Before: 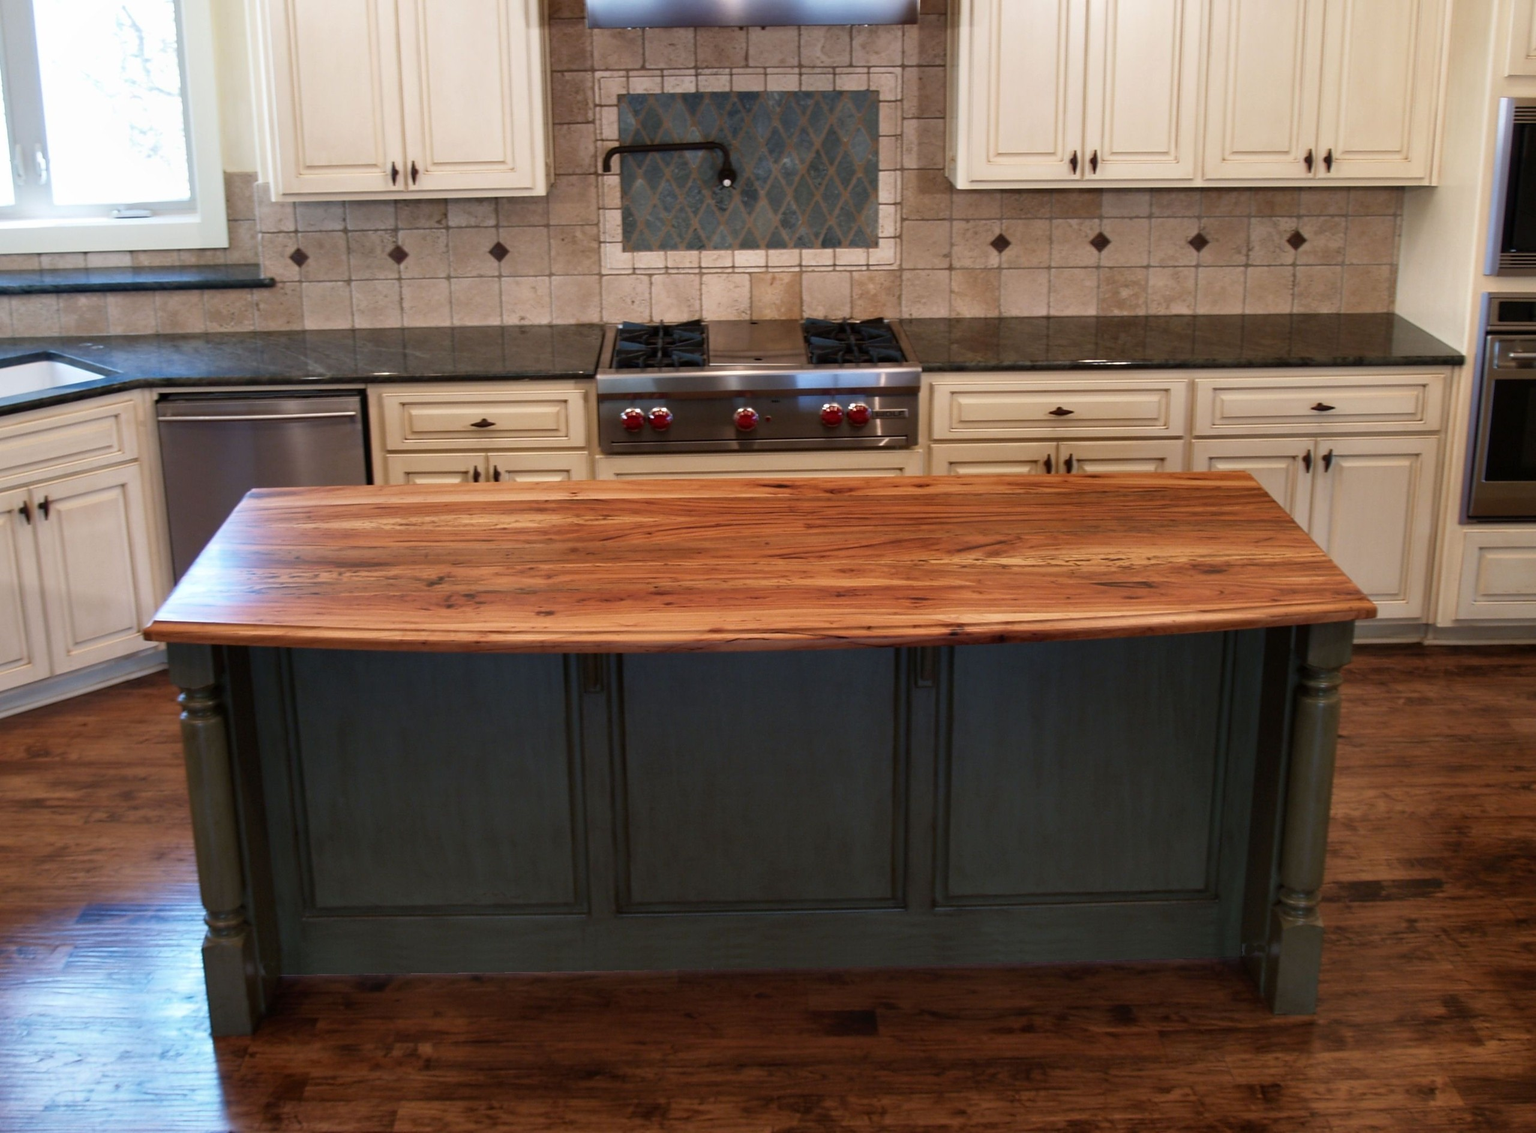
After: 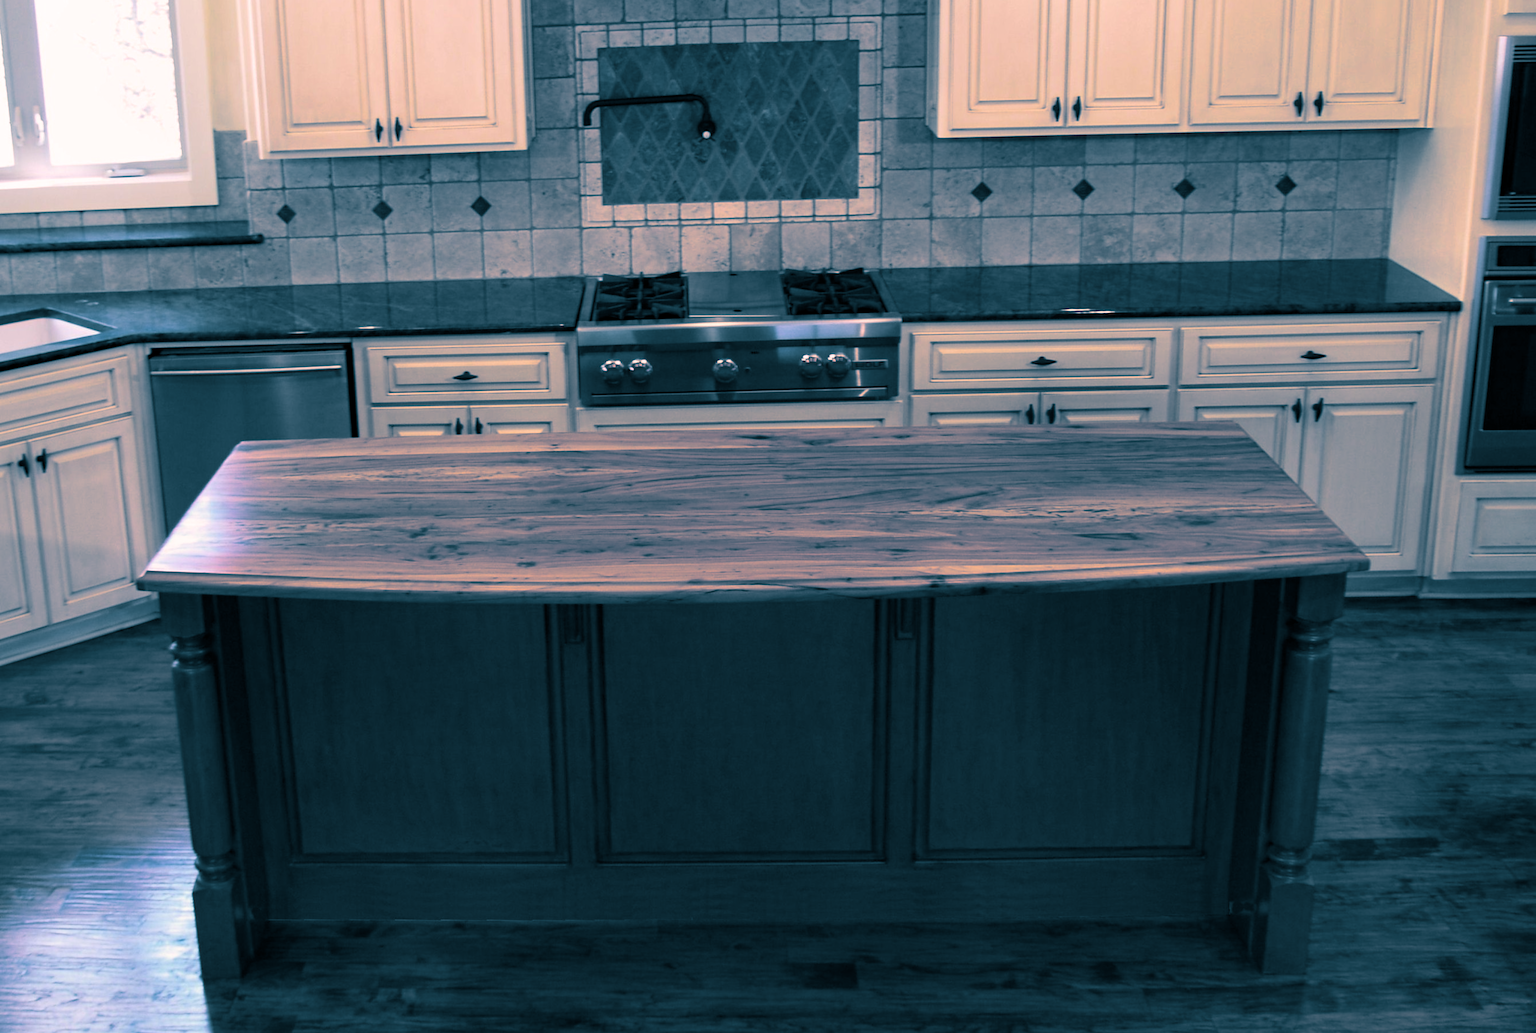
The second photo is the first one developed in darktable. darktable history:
color correction: highlights a* 12.23, highlights b* 5.41
crop and rotate: top 5.609%, bottom 5.609%
rotate and perspective: lens shift (horizontal) -0.055, automatic cropping off
split-toning: shadows › hue 212.4°, balance -70
haze removal: compatibility mode true, adaptive false
